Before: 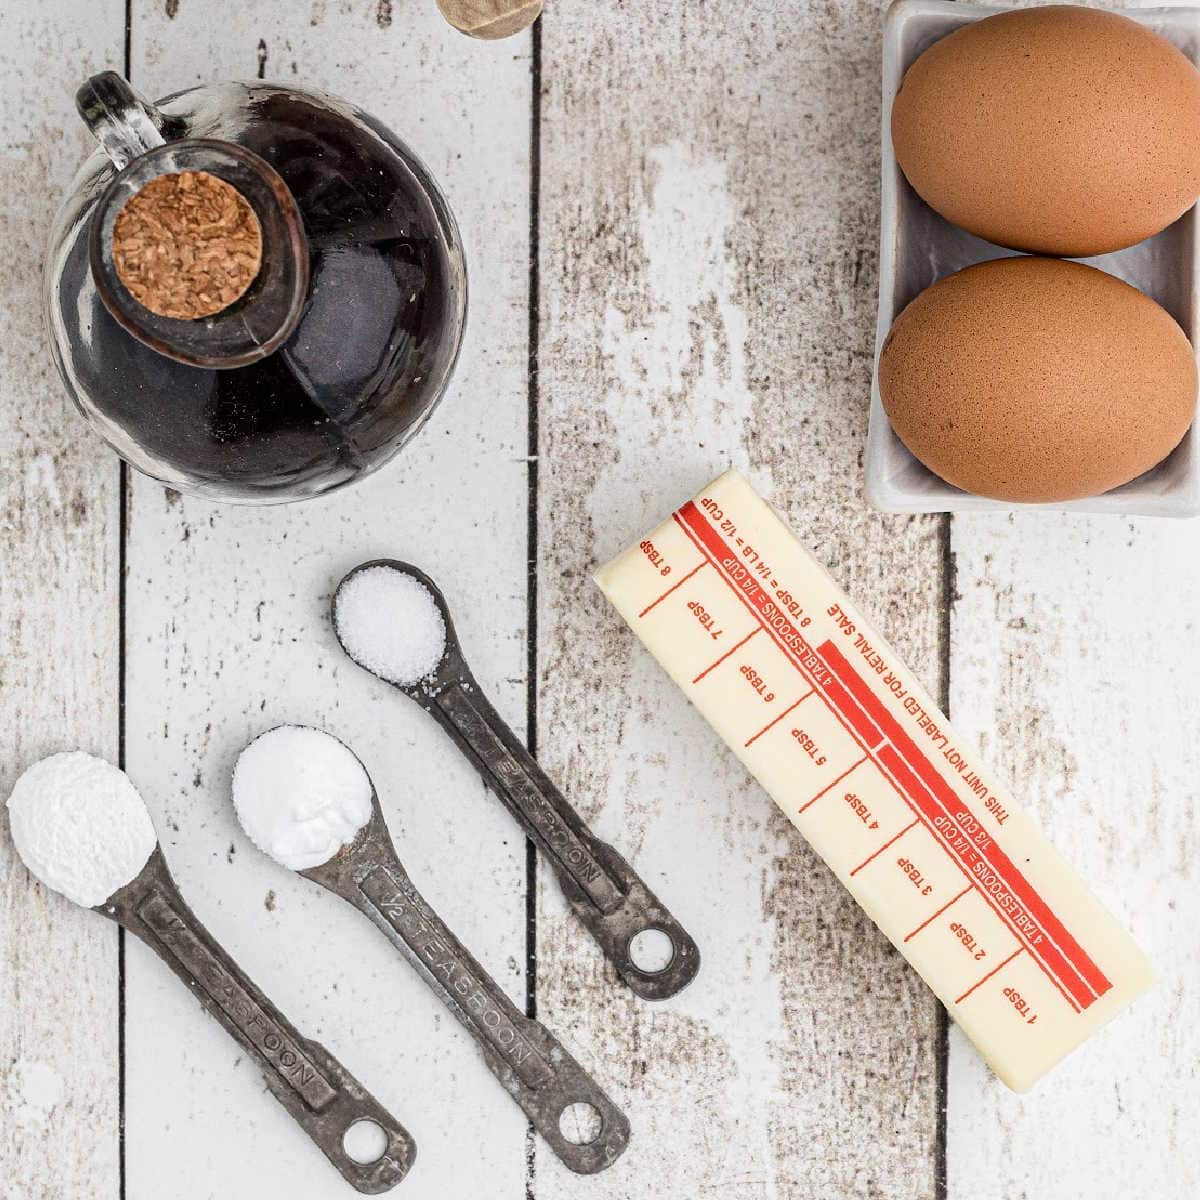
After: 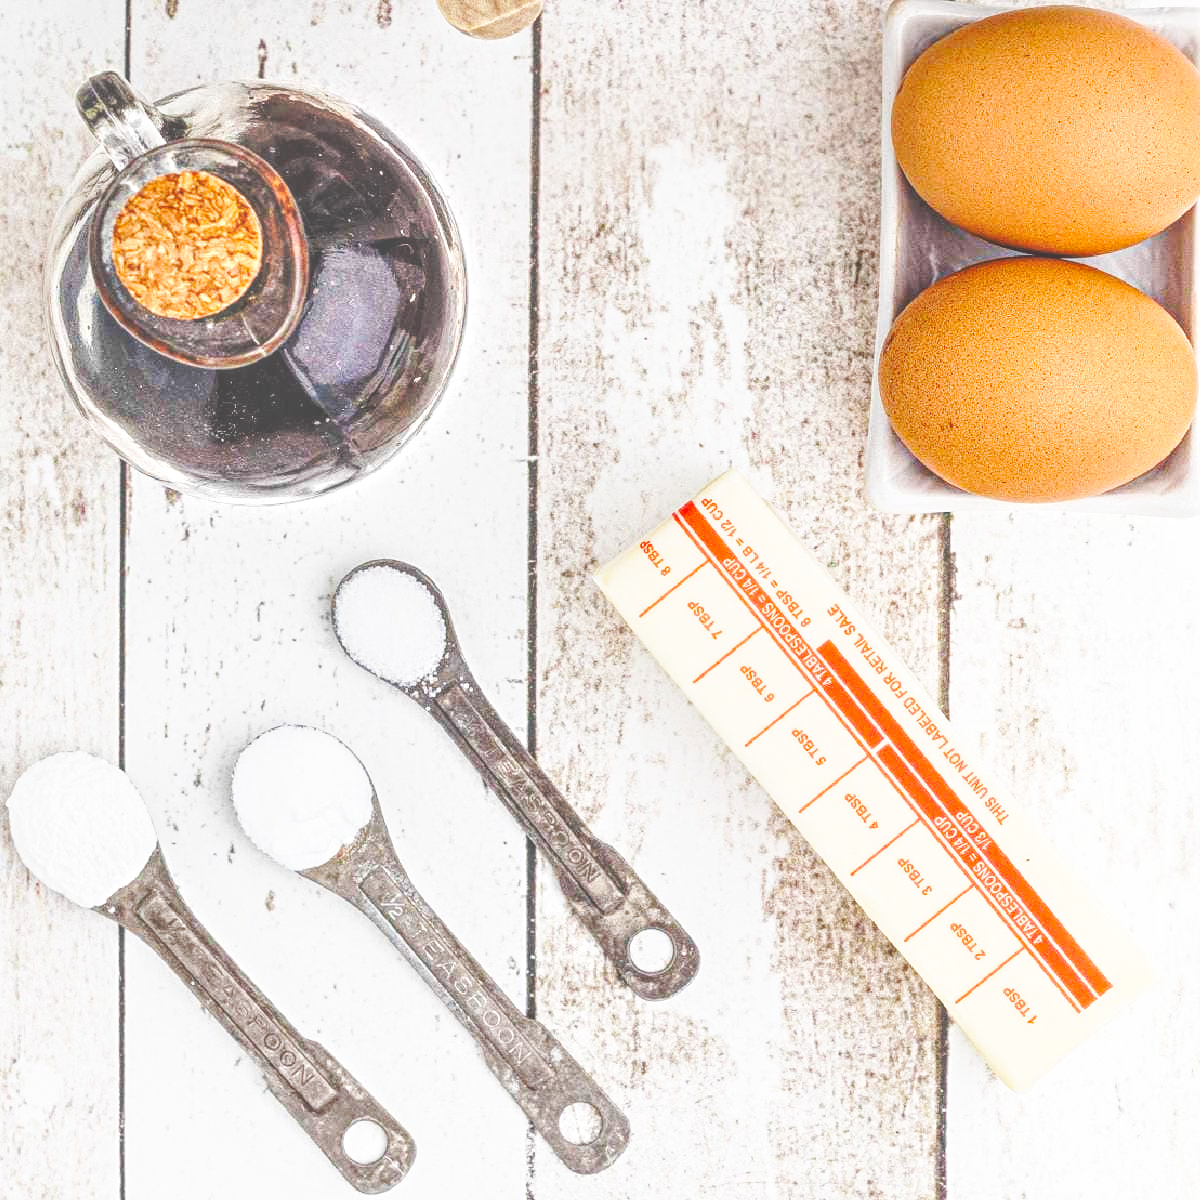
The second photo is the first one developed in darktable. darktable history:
base curve: curves: ch0 [(0, 0) (0.032, 0.037) (0.105, 0.228) (0.435, 0.76) (0.856, 0.983) (1, 1)], preserve colors none
color balance rgb: linear chroma grading › global chroma 6.065%, perceptual saturation grading › global saturation 14.84%
local contrast: highlights 73%, shadows 18%, midtone range 0.191
